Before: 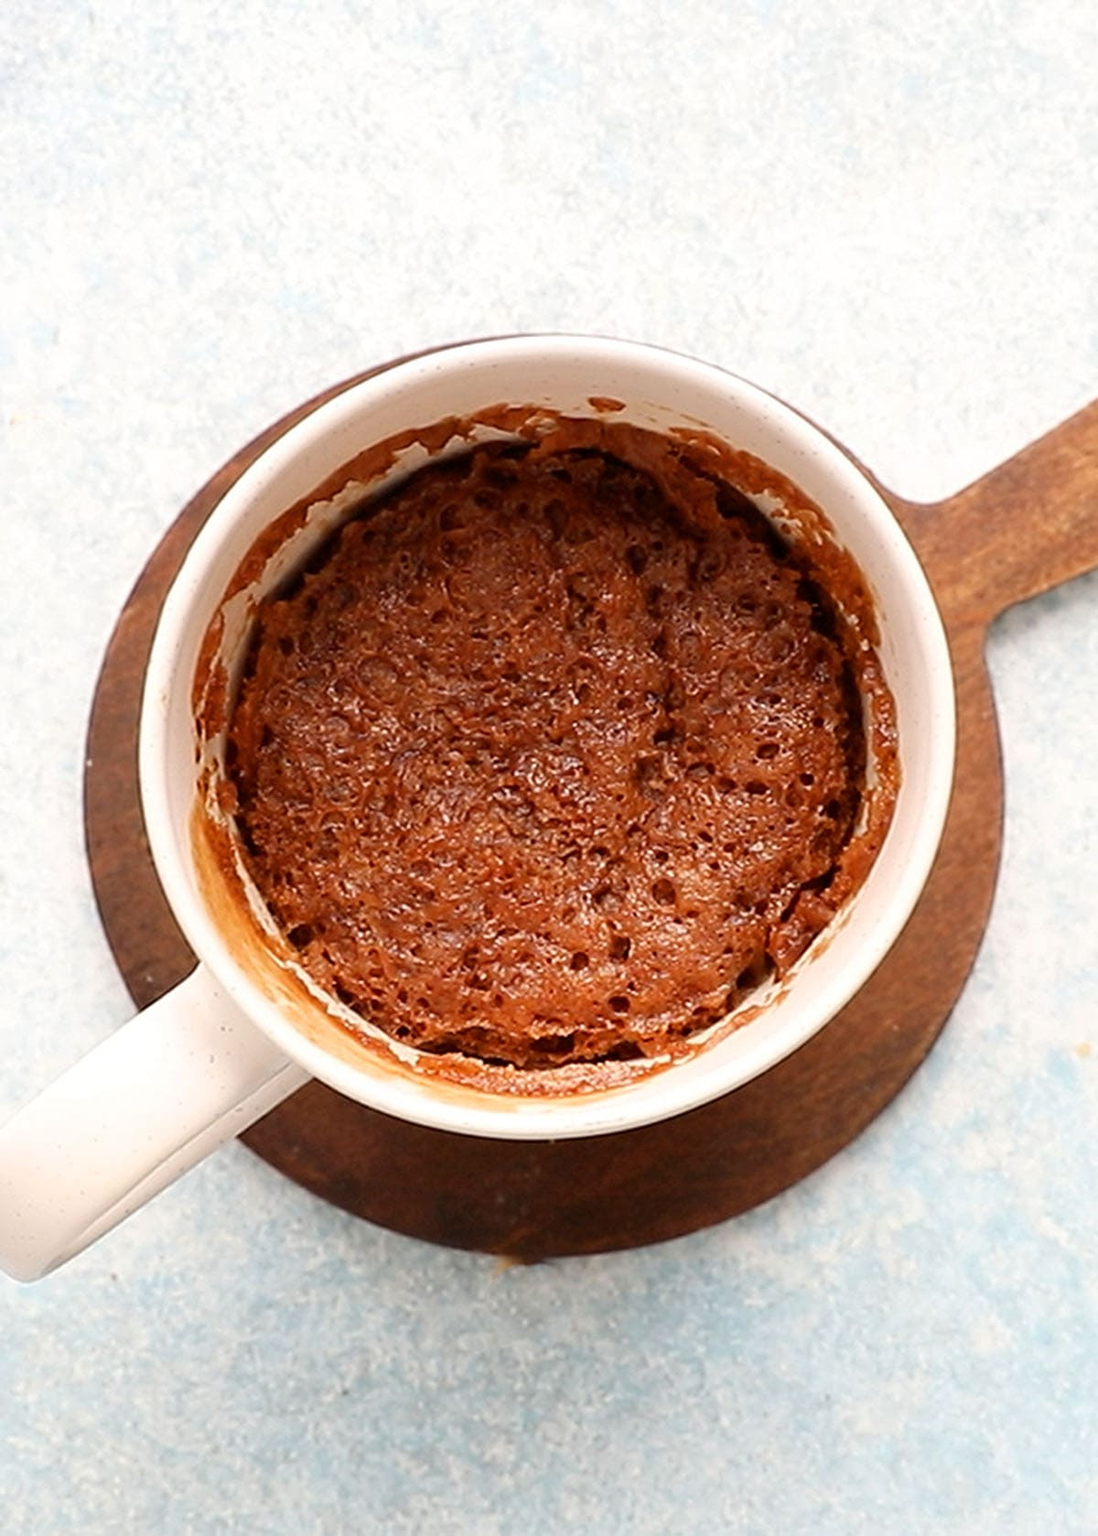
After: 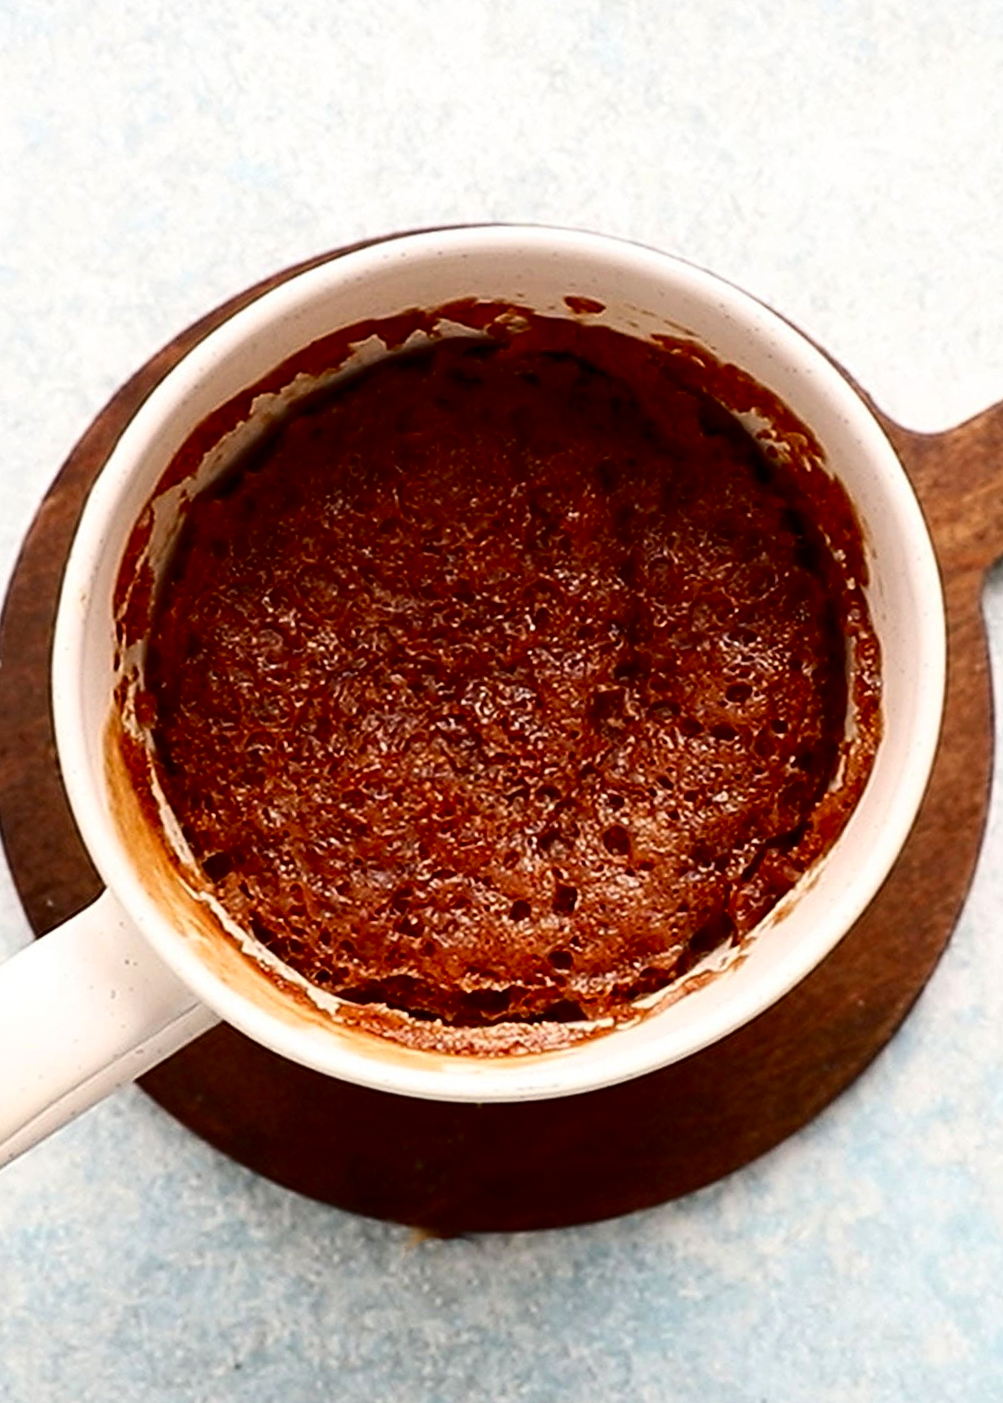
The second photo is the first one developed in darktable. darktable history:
crop and rotate: angle -3.27°, left 5.211%, top 5.211%, right 4.607%, bottom 4.607%
contrast brightness saturation: contrast 0.19, brightness -0.24, saturation 0.11
